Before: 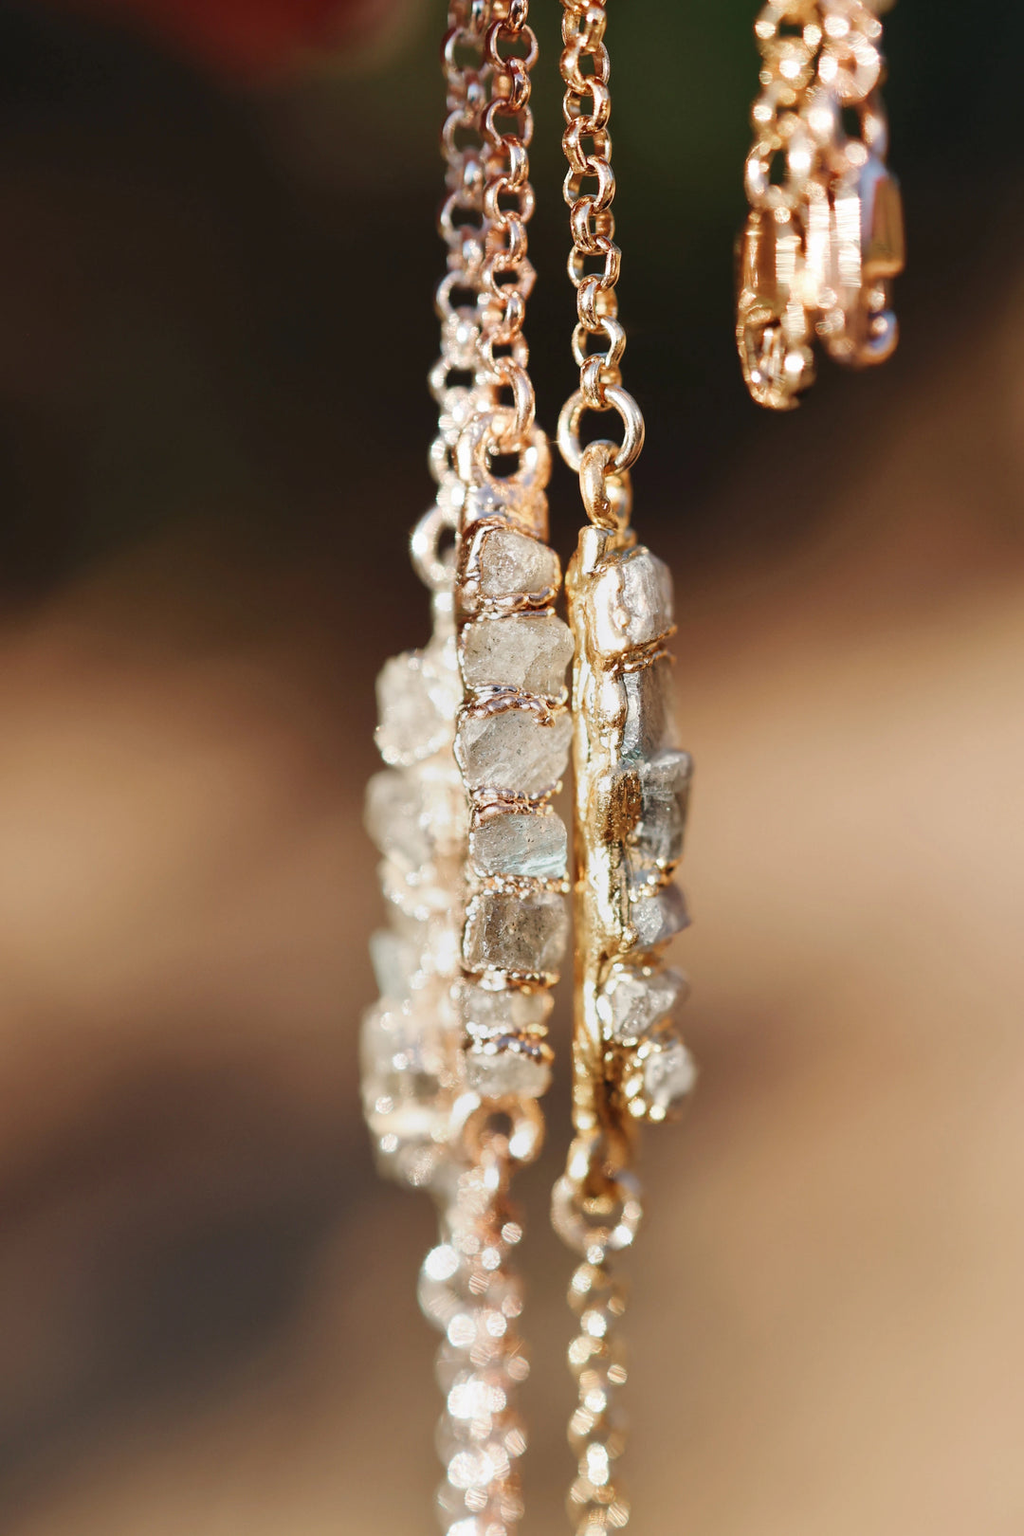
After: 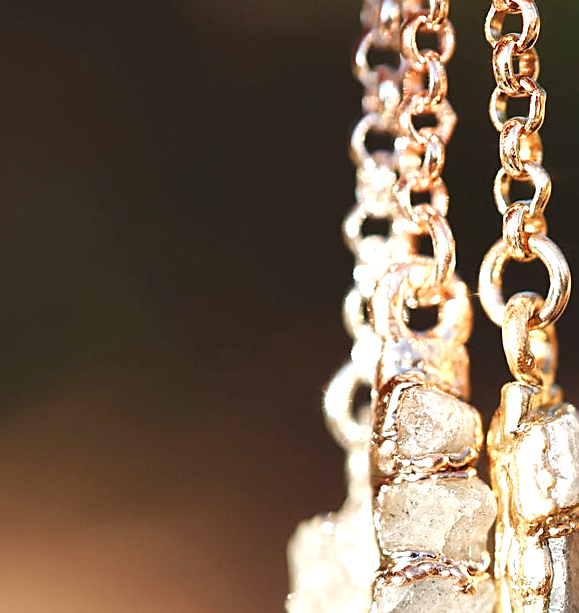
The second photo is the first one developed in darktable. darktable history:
exposure: black level correction 0, exposure 0.7 EV, compensate exposure bias true, compensate highlight preservation false
crop: left 10.121%, top 10.631%, right 36.218%, bottom 51.526%
sharpen: on, module defaults
